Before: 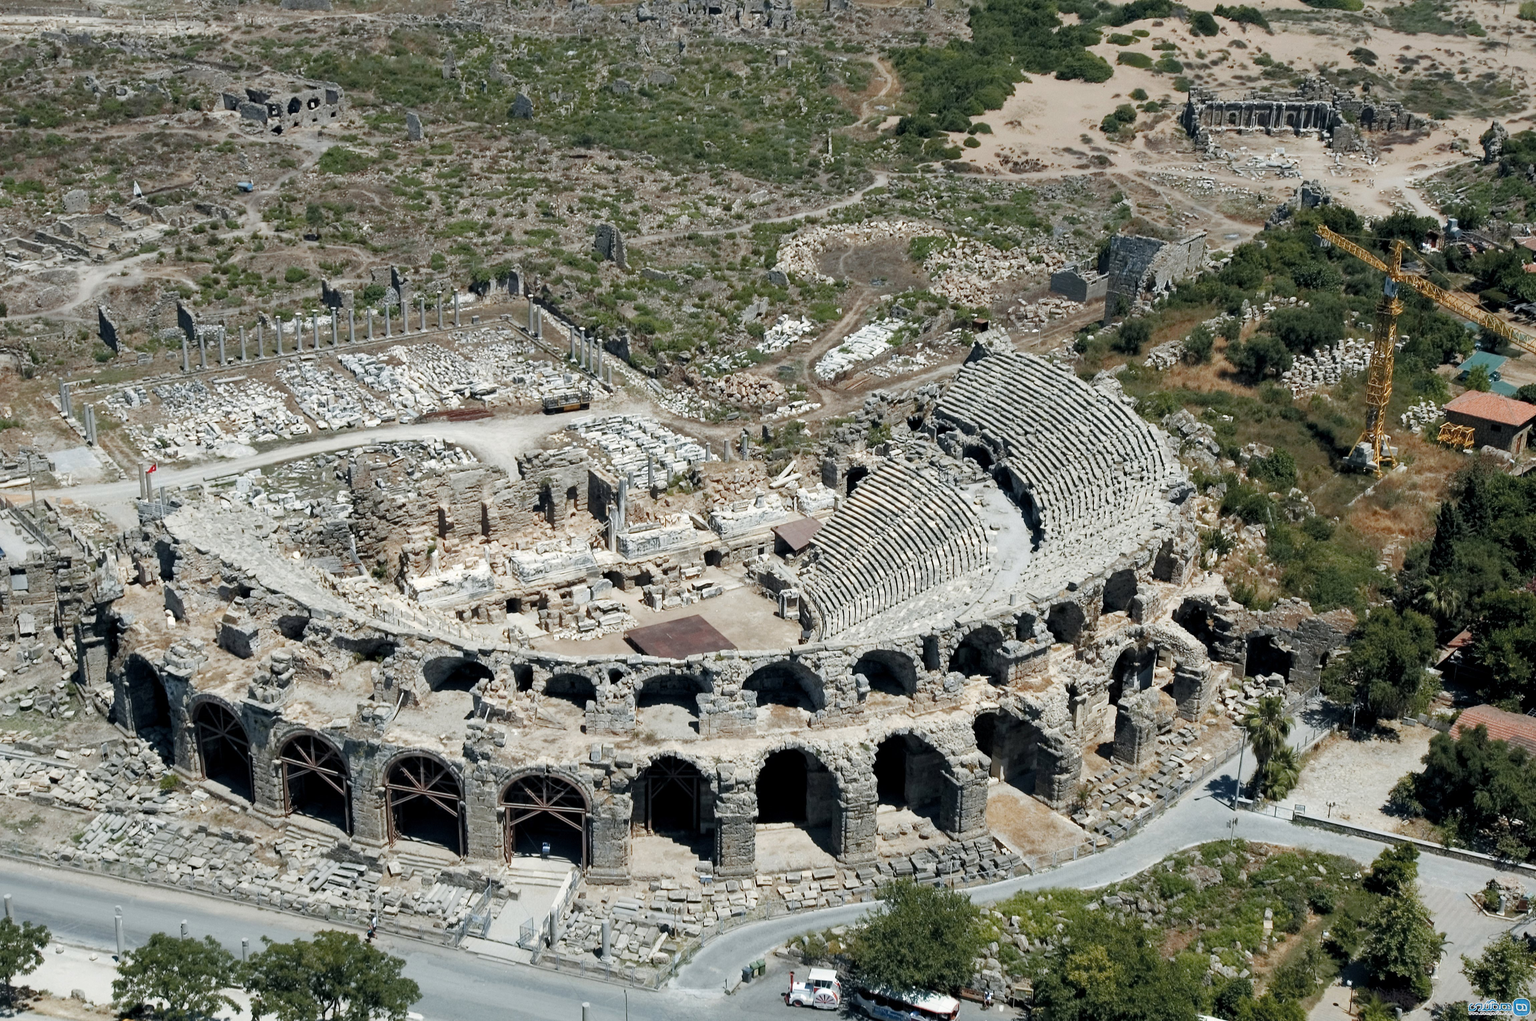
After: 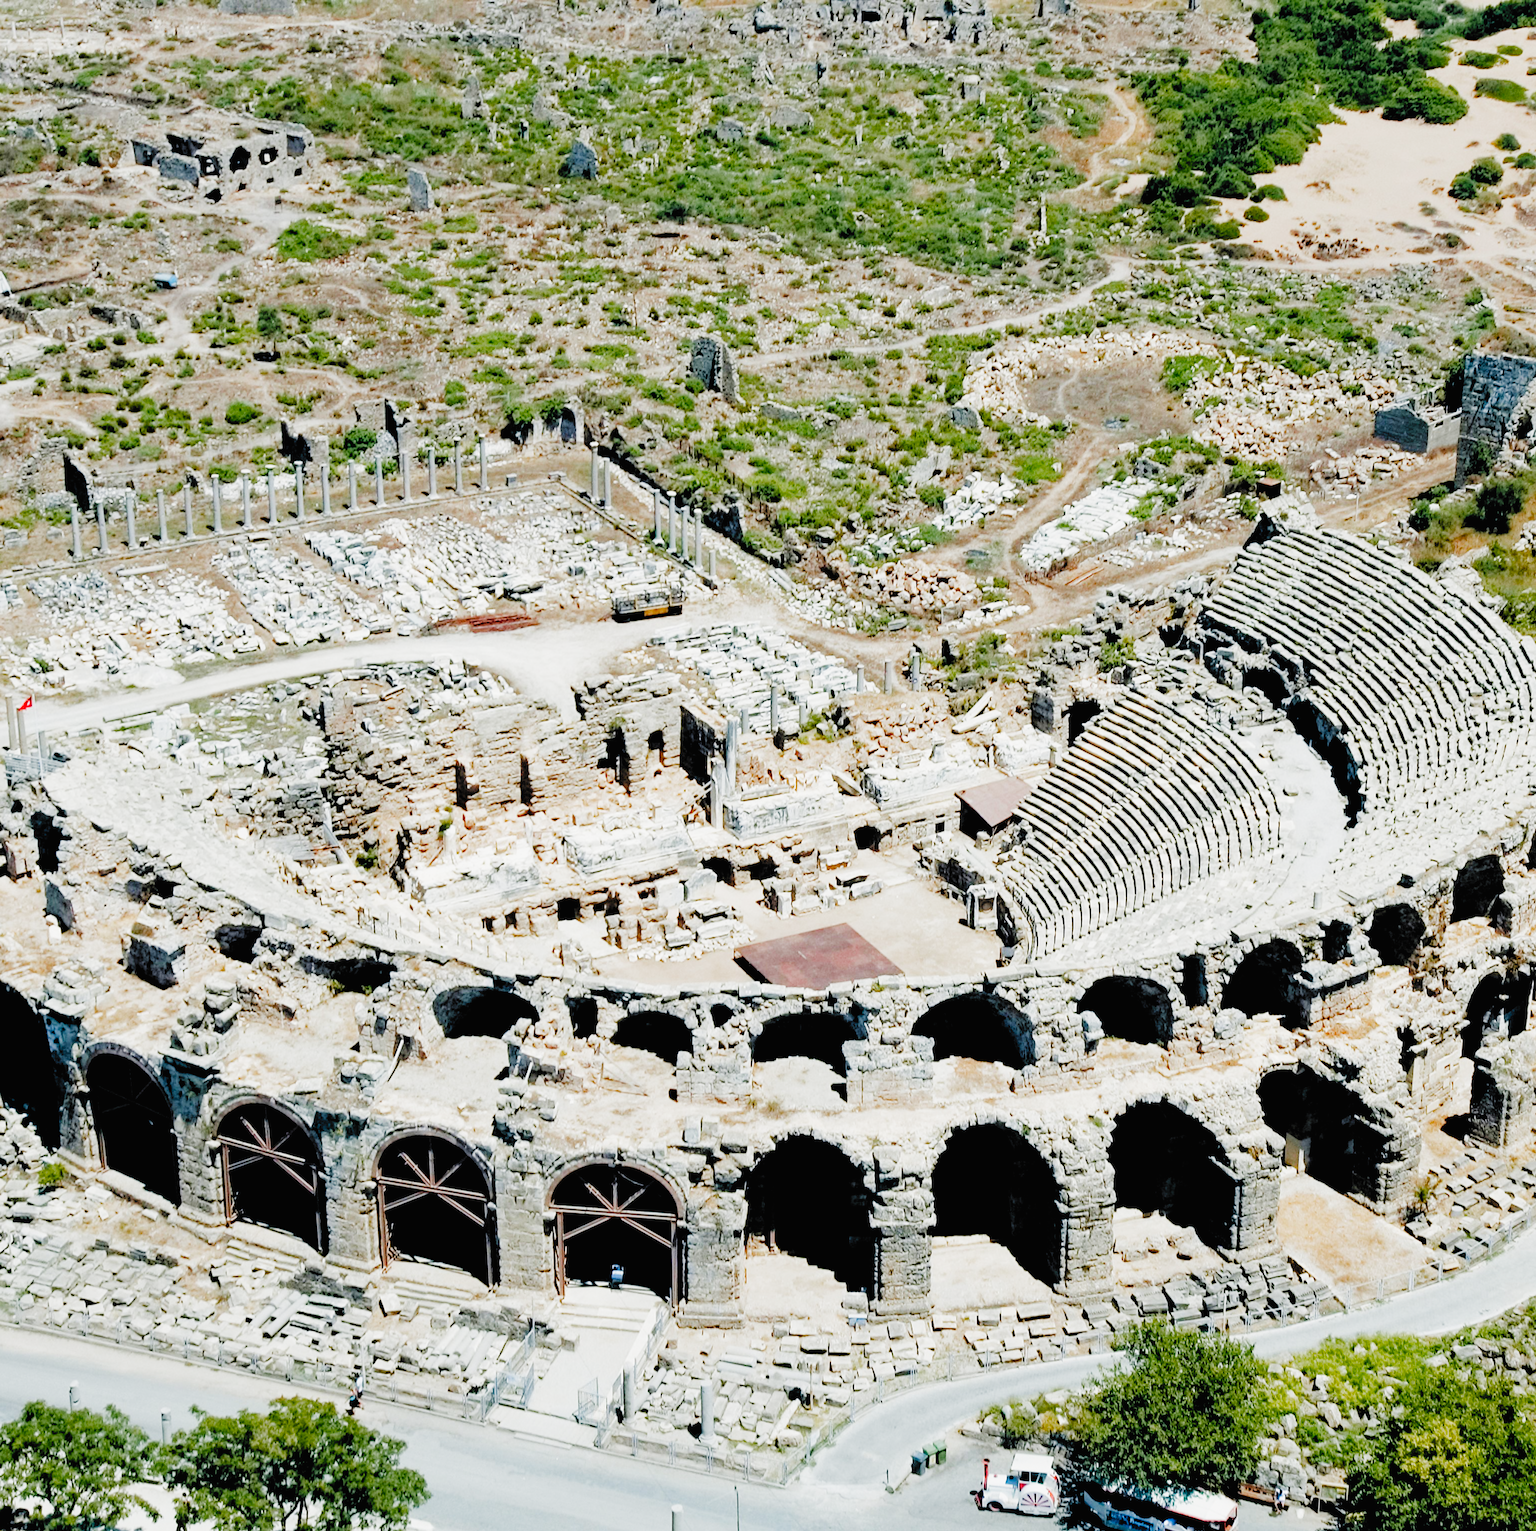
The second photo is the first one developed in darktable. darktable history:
levels: levels [0, 0.397, 0.955]
exposure: black level correction 0, exposure 0.5 EV, compensate exposure bias true, compensate highlight preservation false
crop and rotate: left 8.786%, right 24.548%
filmic rgb: black relative exposure -2.85 EV, white relative exposure 4.56 EV, hardness 1.77, contrast 1.25, preserve chrominance no, color science v5 (2021)
